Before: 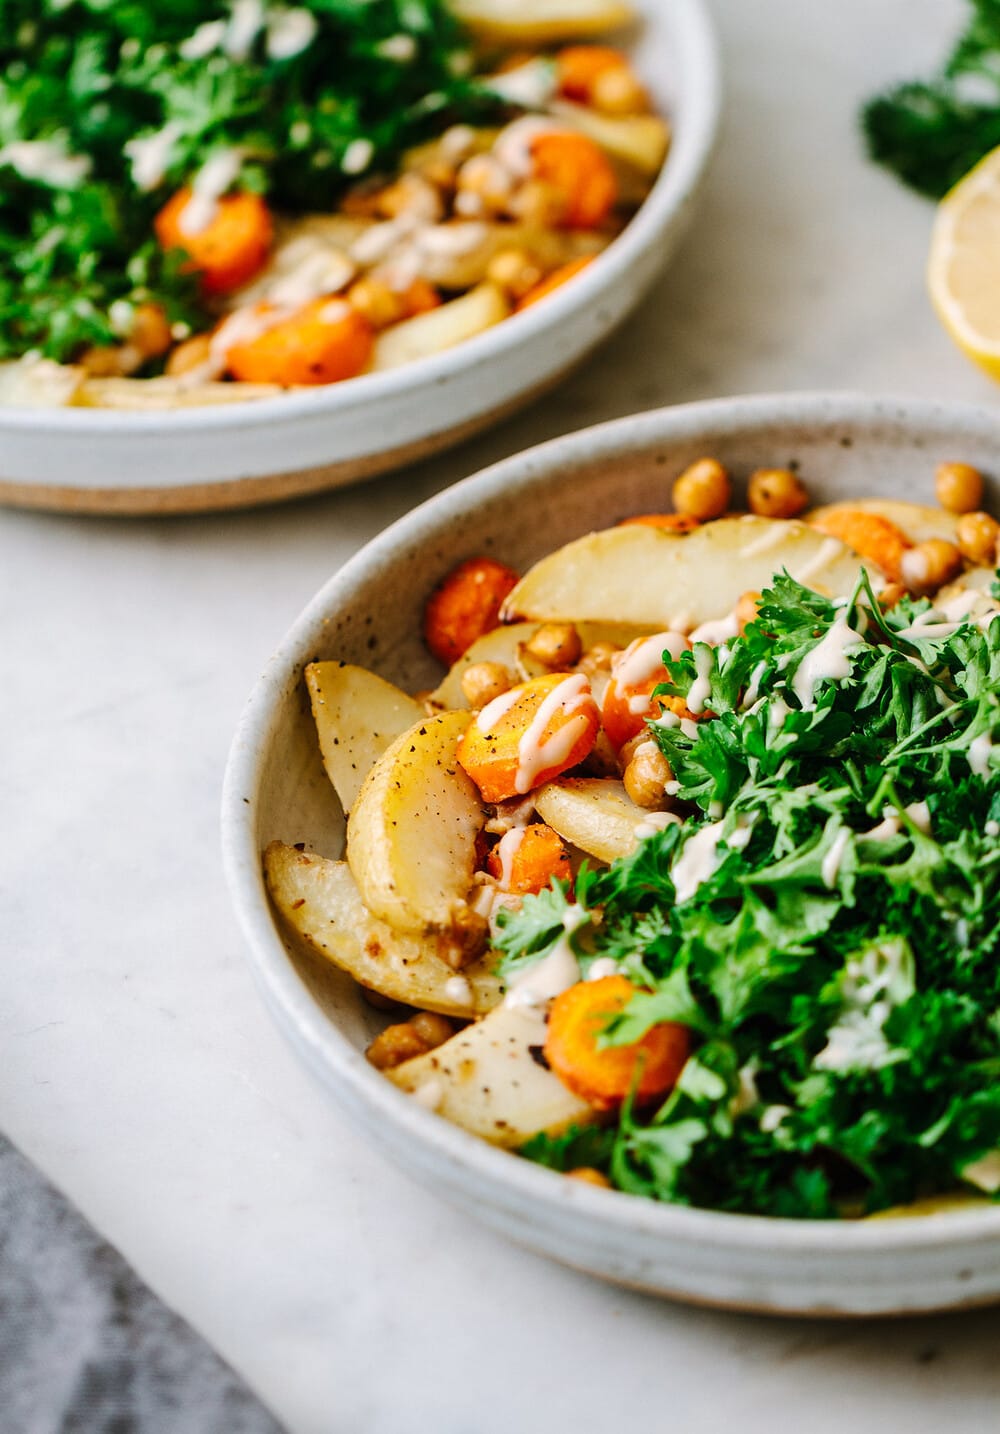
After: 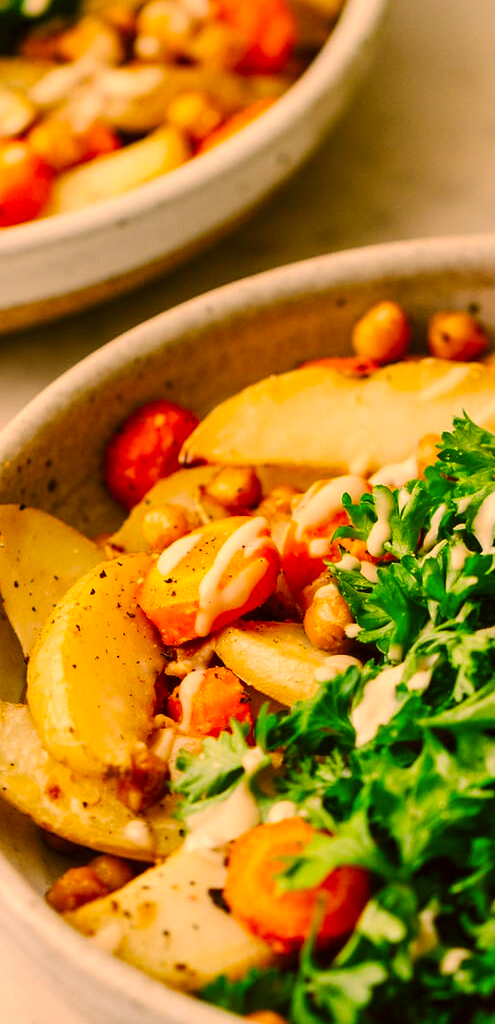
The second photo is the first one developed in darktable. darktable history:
crop: left 32.075%, top 10.976%, right 18.355%, bottom 17.596%
color correction: highlights a* 17.94, highlights b* 35.39, shadows a* 1.48, shadows b* 6.42, saturation 1.01
color balance: output saturation 120%
